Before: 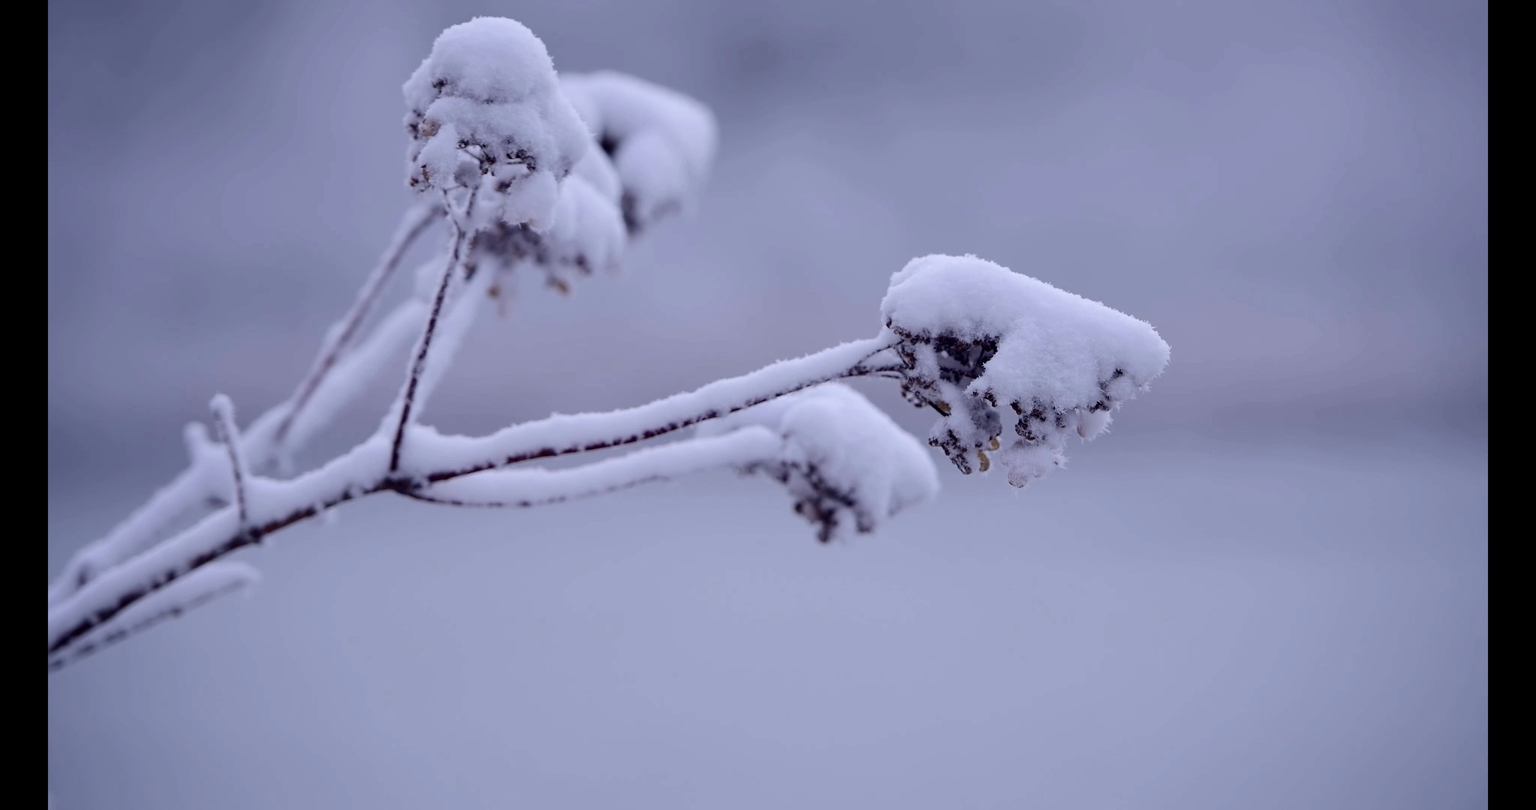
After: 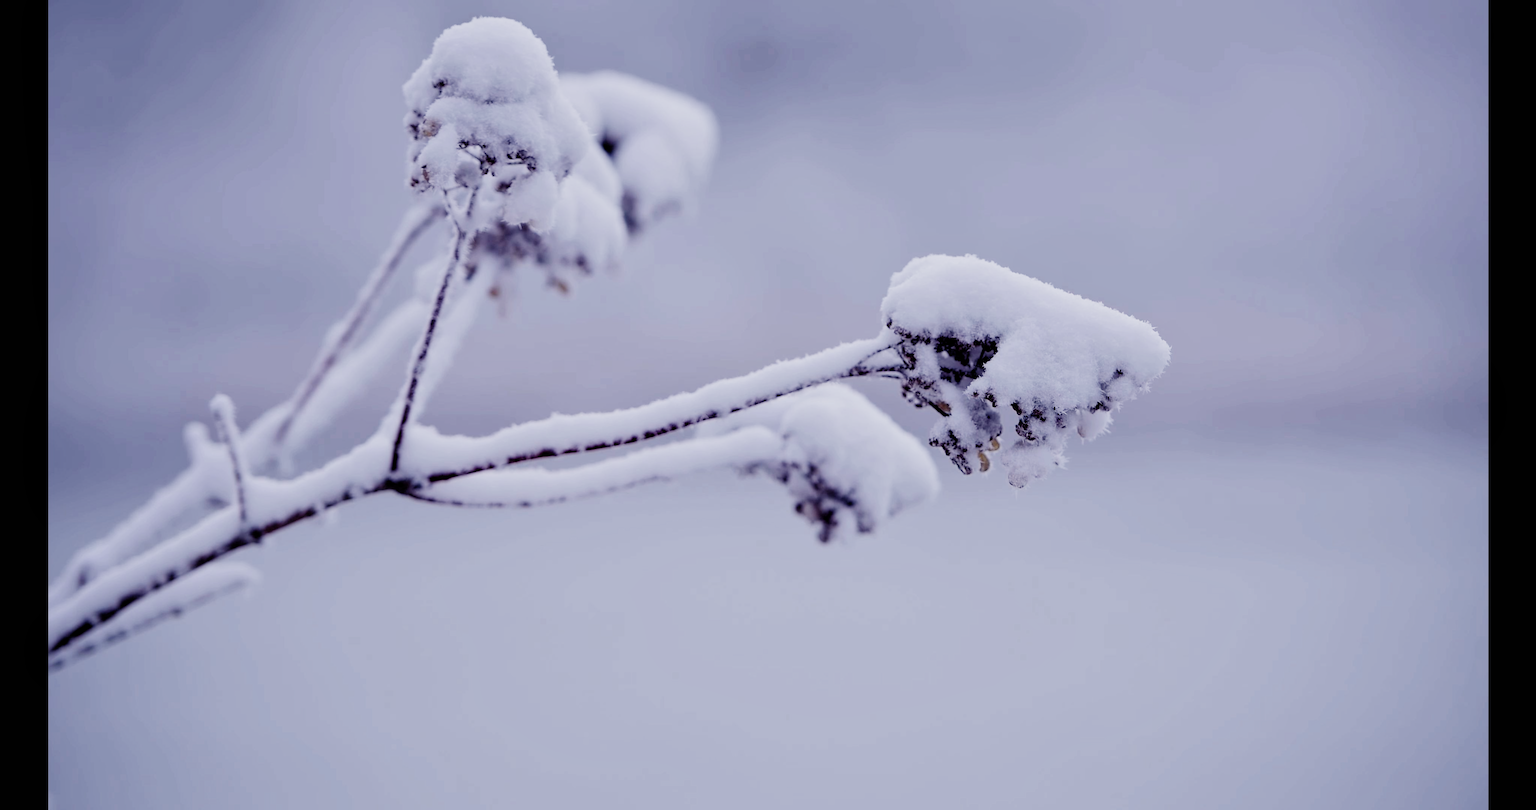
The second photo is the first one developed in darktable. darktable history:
tone equalizer: -8 EV -0.412 EV, -7 EV -0.38 EV, -6 EV -0.316 EV, -5 EV -0.25 EV, -3 EV 0.245 EV, -2 EV 0.33 EV, -1 EV 0.4 EV, +0 EV 0.444 EV
filmic rgb: black relative exposure -7.65 EV, white relative exposure 4.56 EV, threshold 2.95 EV, hardness 3.61, preserve chrominance no, color science v5 (2021), enable highlight reconstruction true
levels: levels [0, 0.478, 1]
local contrast: mode bilateral grid, contrast 21, coarseness 49, detail 119%, midtone range 0.2
